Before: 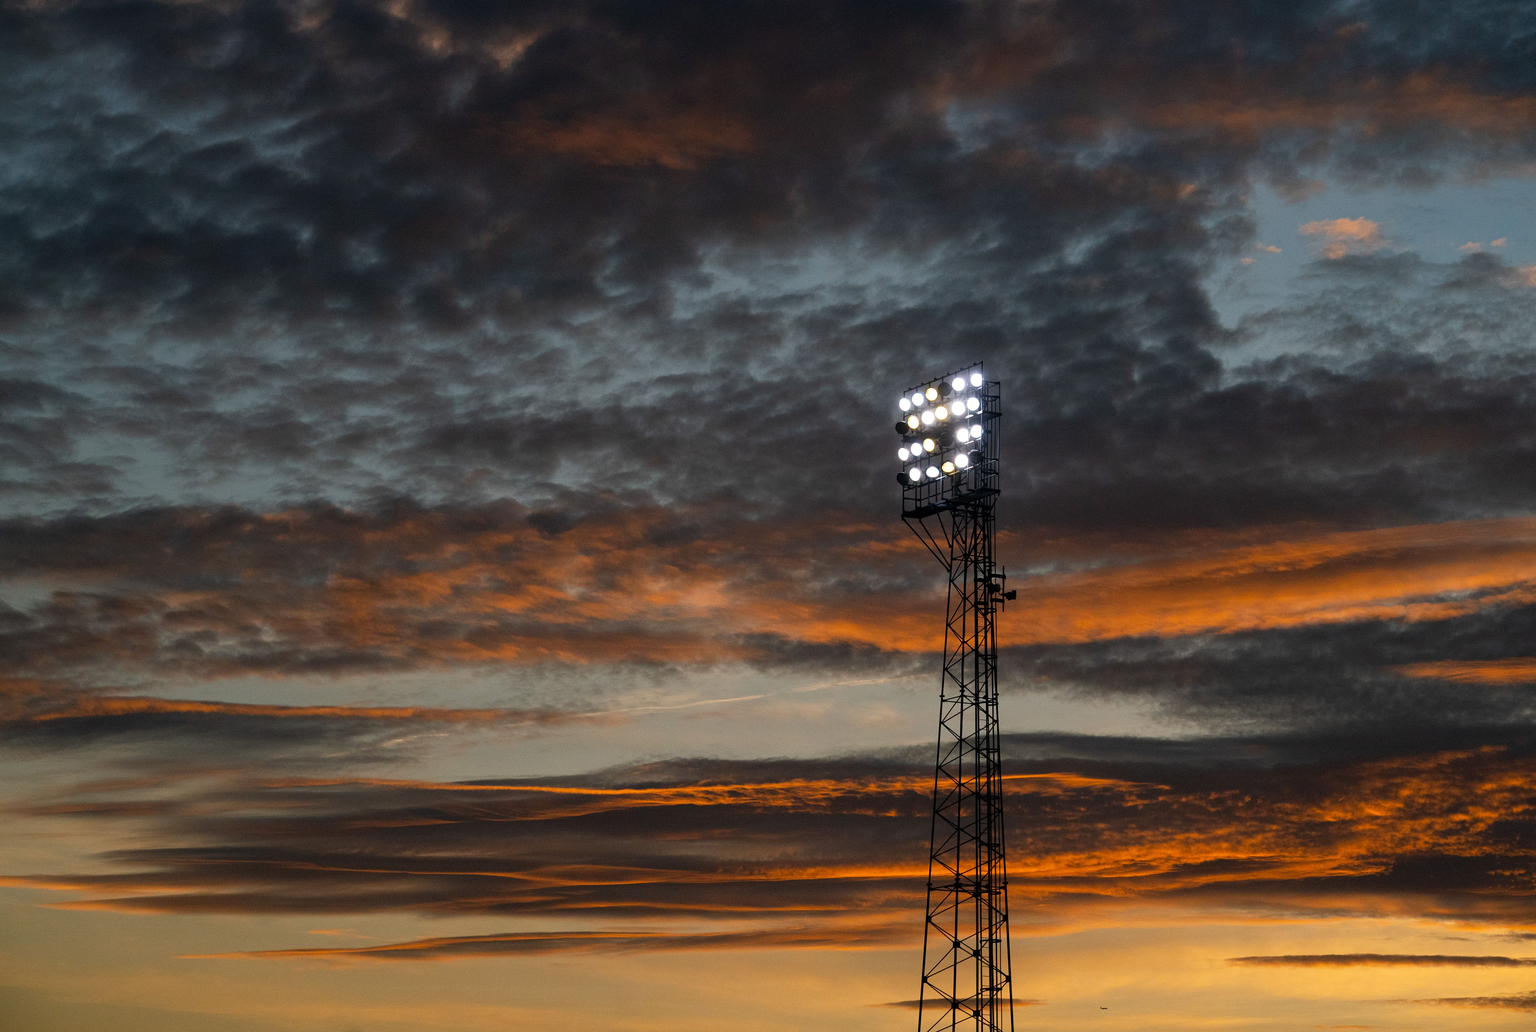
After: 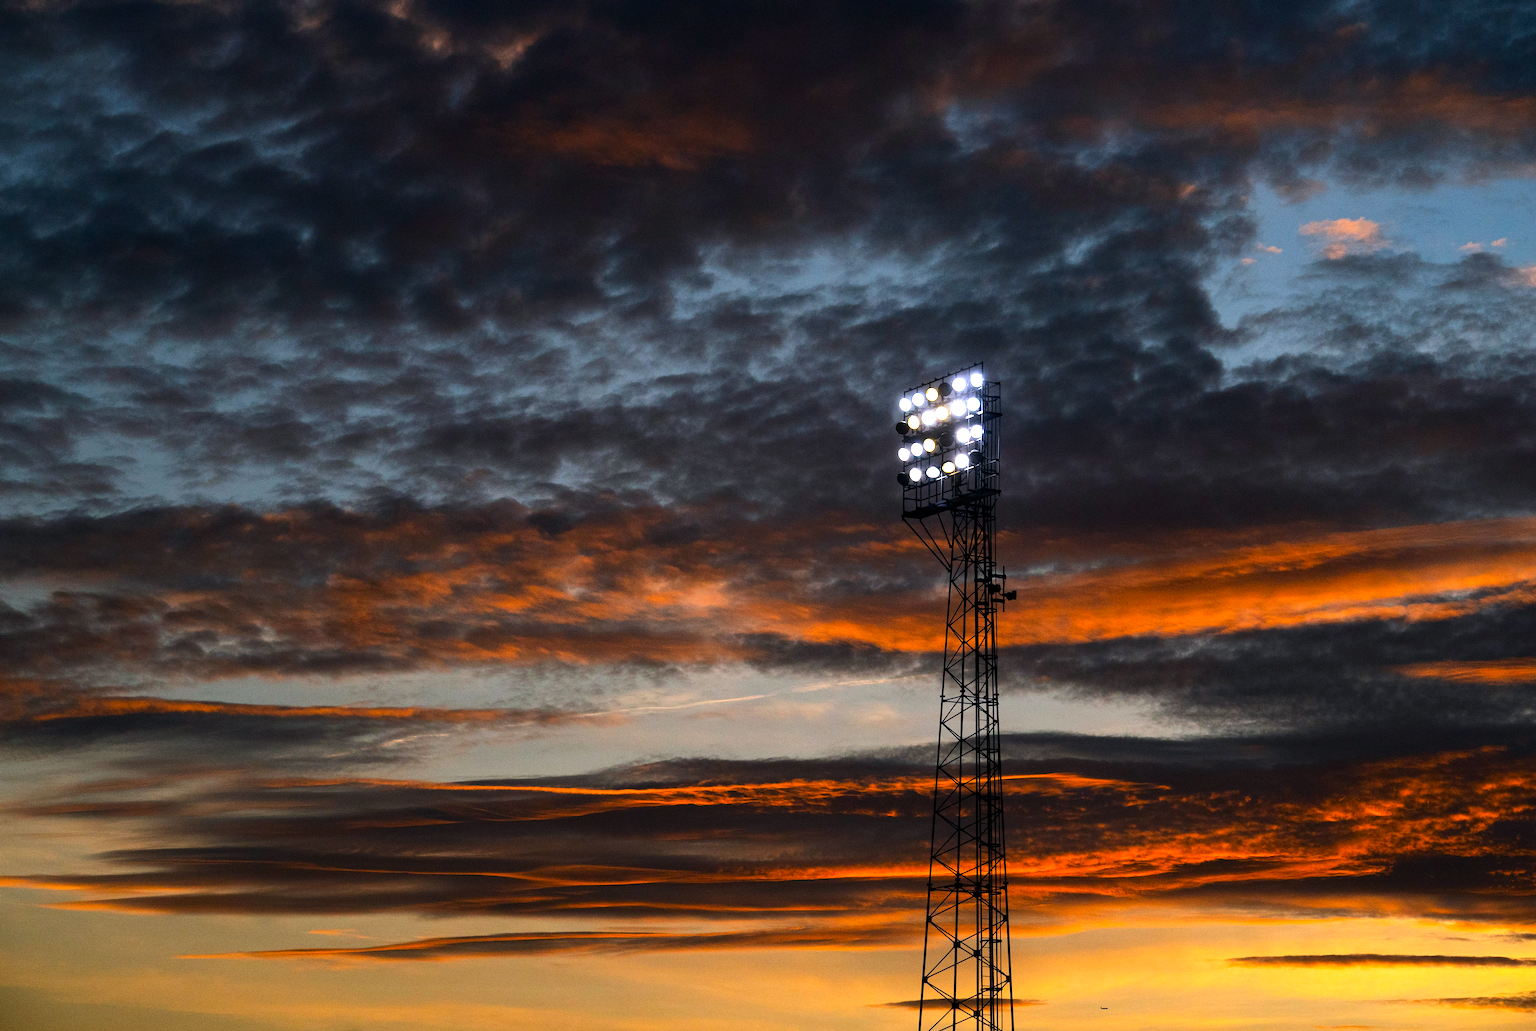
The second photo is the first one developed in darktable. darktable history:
contrast brightness saturation: brightness -0.02, saturation 0.35
color calibration: illuminant as shot in camera, x 0.358, y 0.373, temperature 4628.91 K
tone equalizer: -8 EV -0.75 EV, -7 EV -0.7 EV, -6 EV -0.6 EV, -5 EV -0.4 EV, -3 EV 0.4 EV, -2 EV 0.6 EV, -1 EV 0.7 EV, +0 EV 0.75 EV, edges refinement/feathering 500, mask exposure compensation -1.57 EV, preserve details no
